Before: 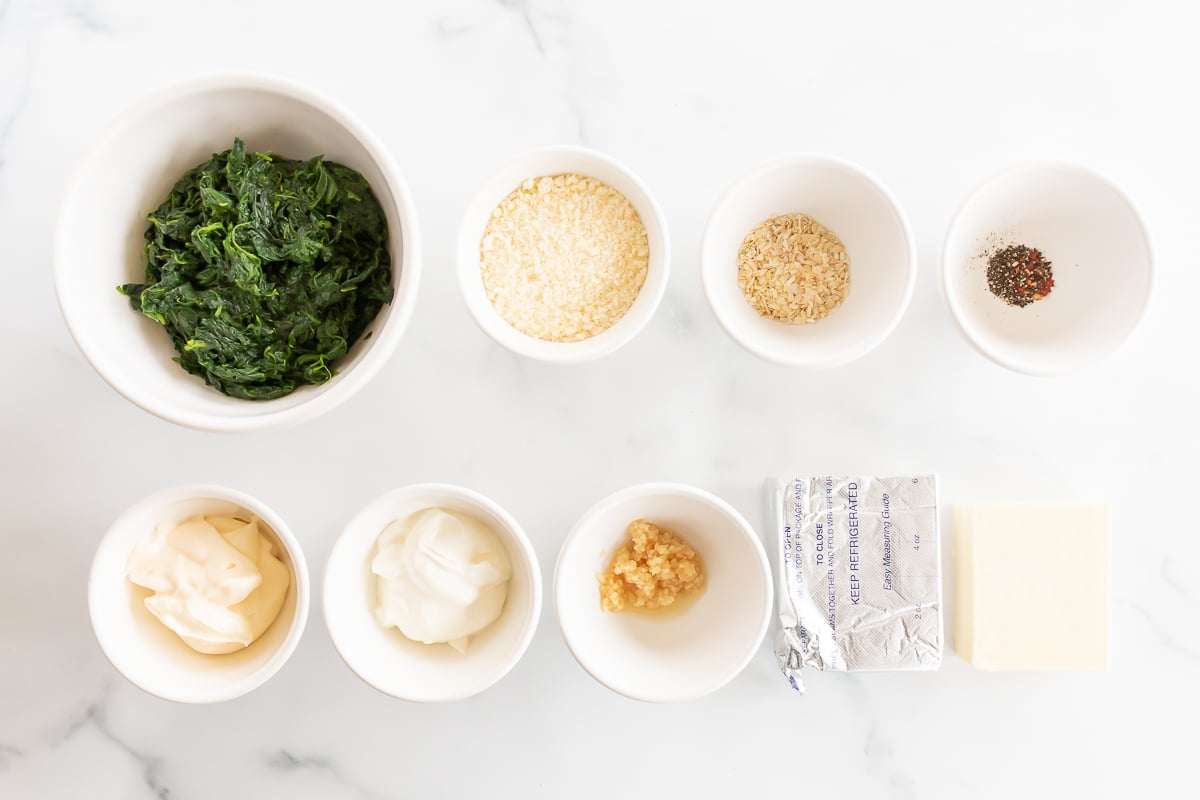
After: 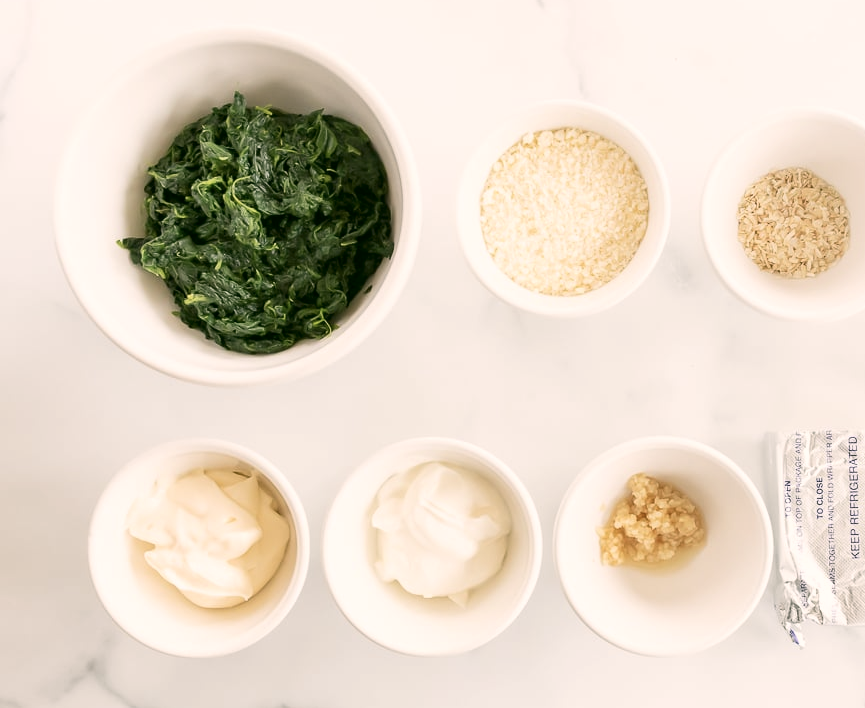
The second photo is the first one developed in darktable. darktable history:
contrast brightness saturation: contrast 0.103, saturation -0.286
crop: top 5.782%, right 27.878%, bottom 5.711%
color correction: highlights a* 4.32, highlights b* 4.93, shadows a* -7.5, shadows b* 4.65
